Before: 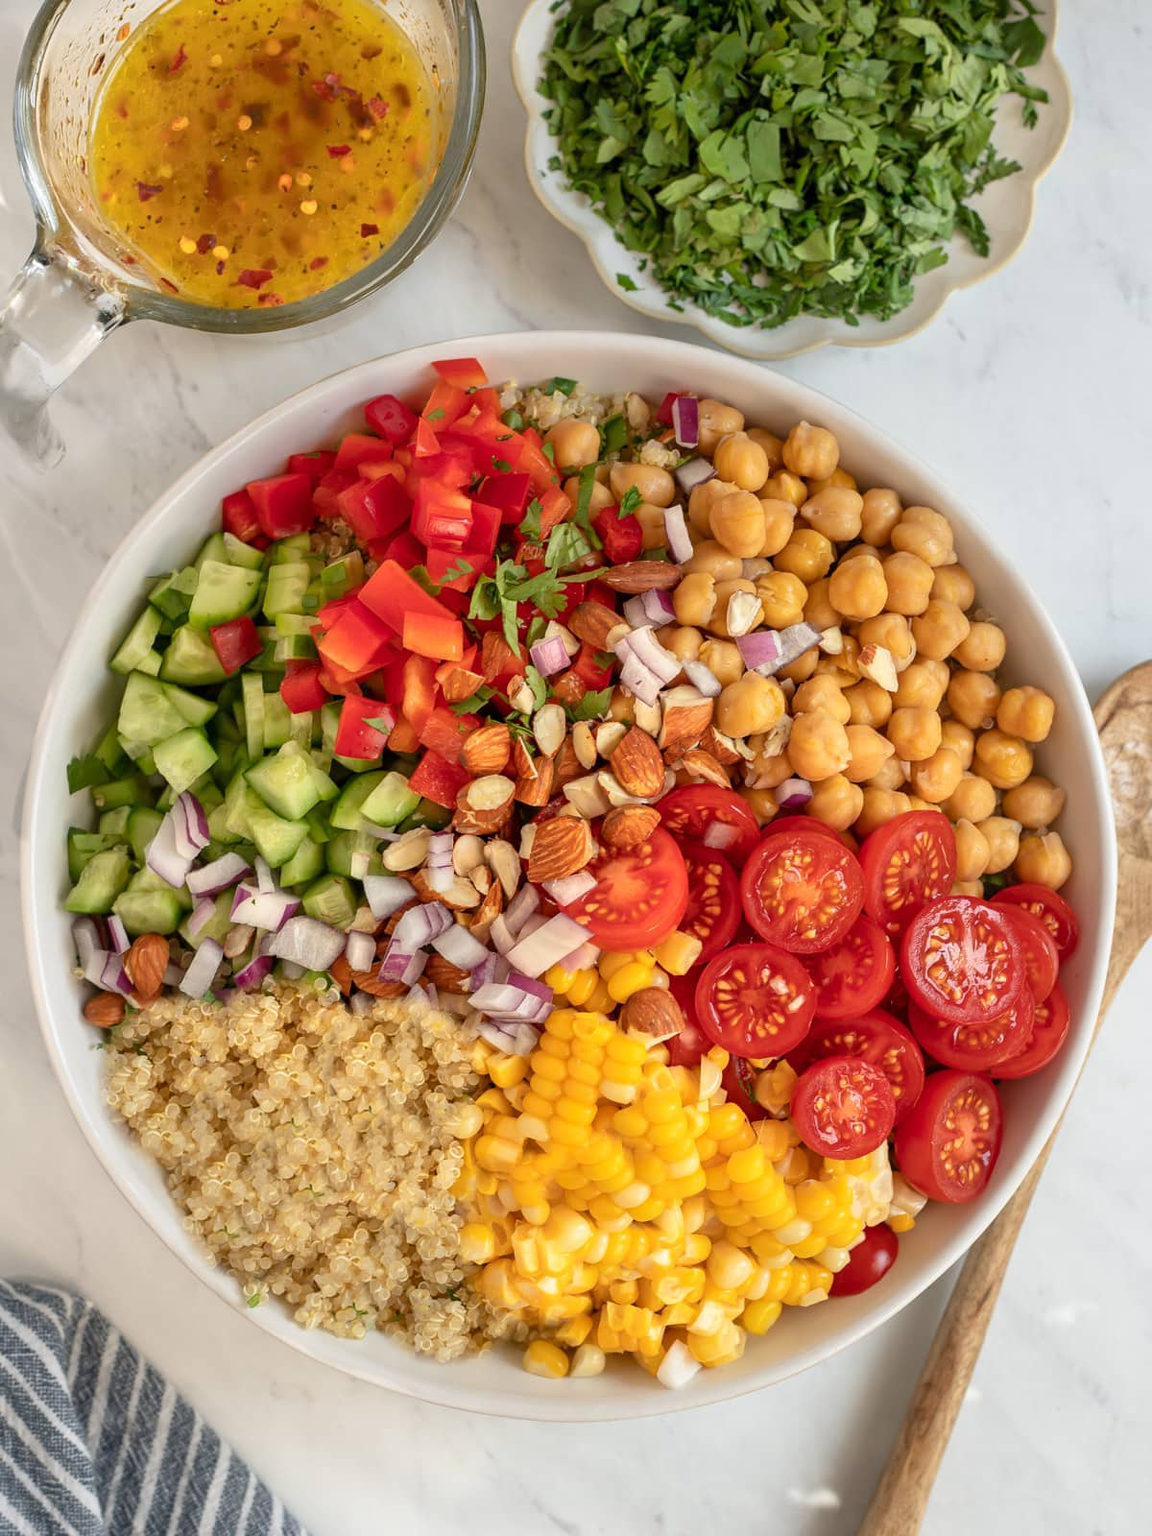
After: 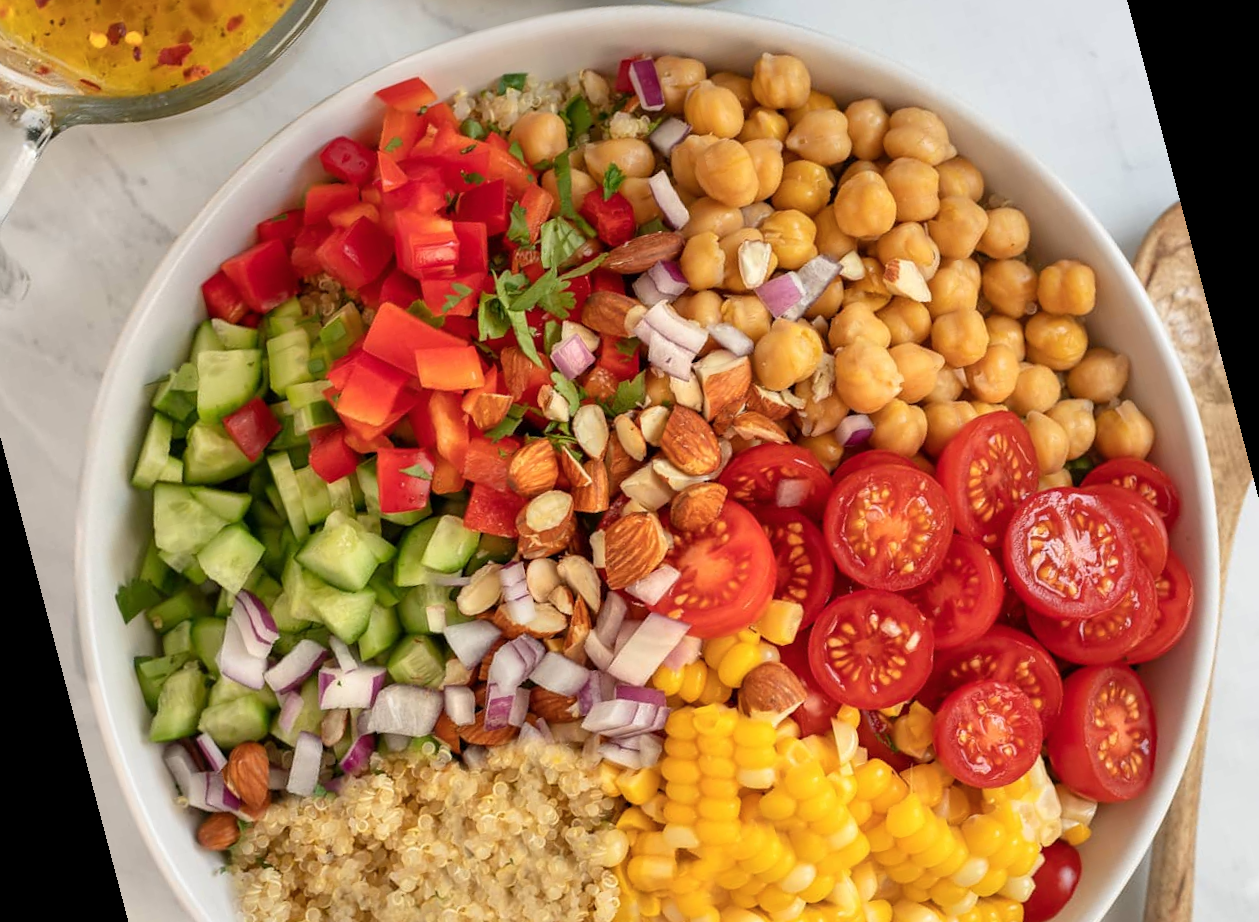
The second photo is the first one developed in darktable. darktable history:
rotate and perspective: rotation -14.8°, crop left 0.1, crop right 0.903, crop top 0.25, crop bottom 0.748
color balance rgb: on, module defaults
